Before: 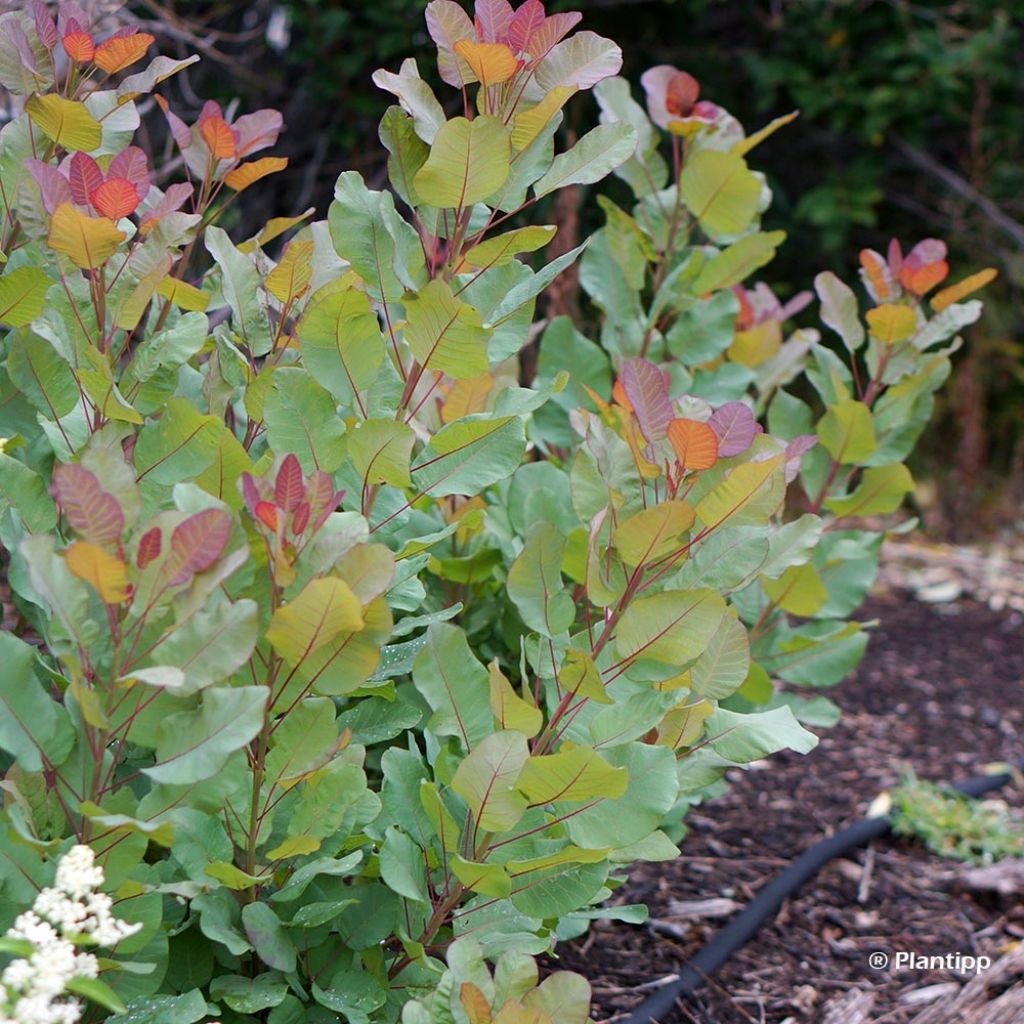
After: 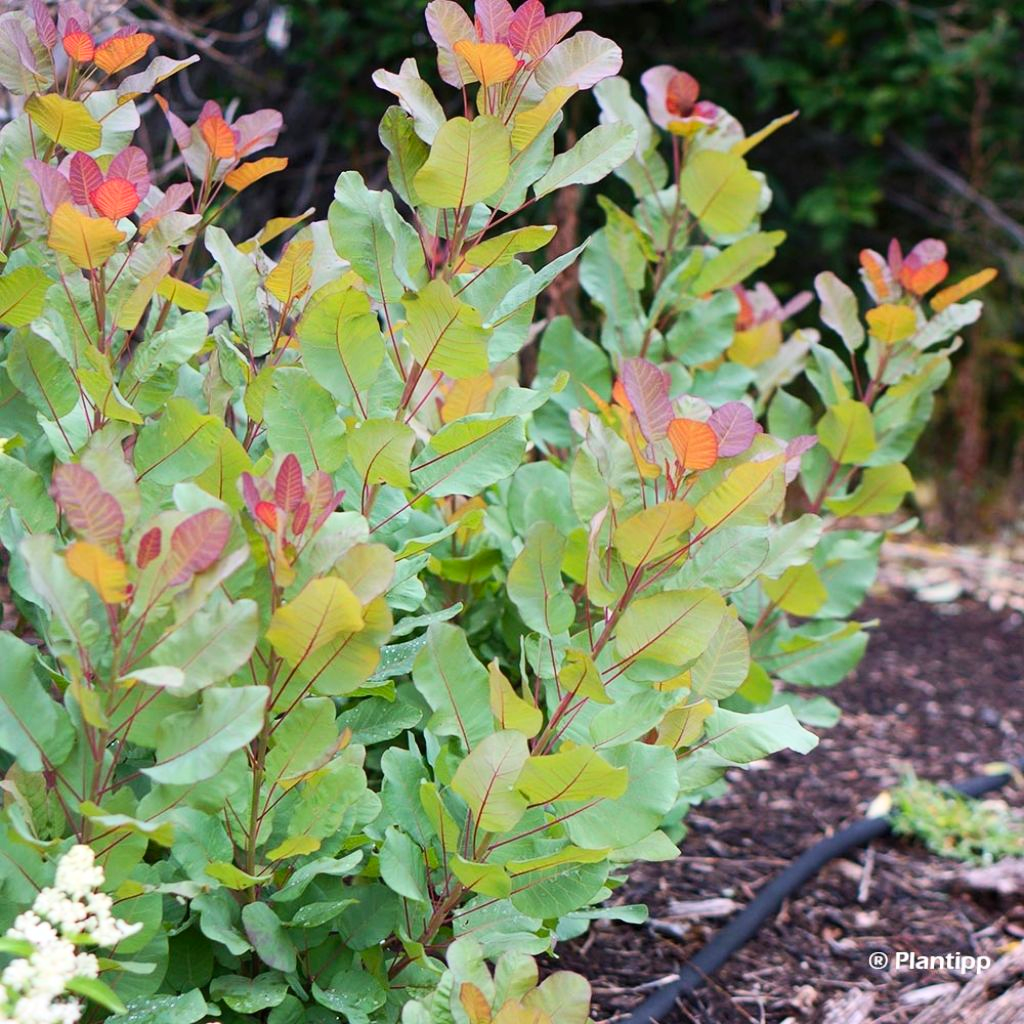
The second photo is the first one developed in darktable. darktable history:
contrast brightness saturation: contrast 0.205, brightness 0.157, saturation 0.227
